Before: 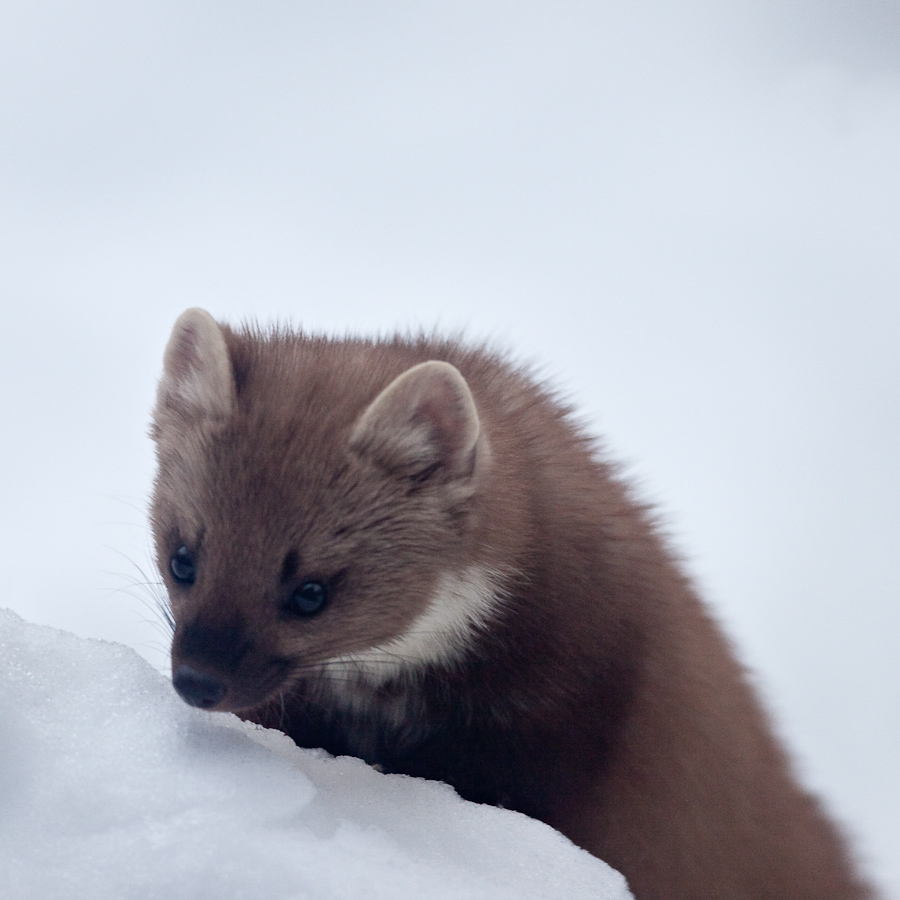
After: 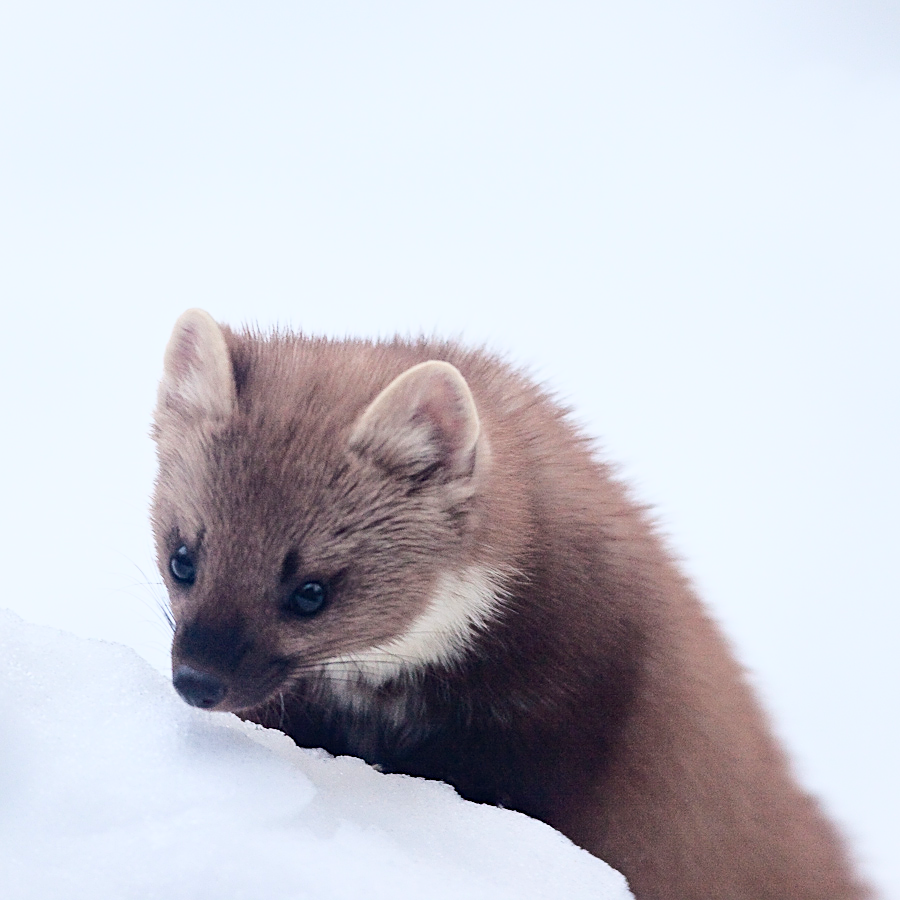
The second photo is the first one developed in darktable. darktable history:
base curve: curves: ch0 [(0, 0) (0.025, 0.046) (0.112, 0.277) (0.467, 0.74) (0.814, 0.929) (1, 0.942)]
sharpen: on, module defaults
